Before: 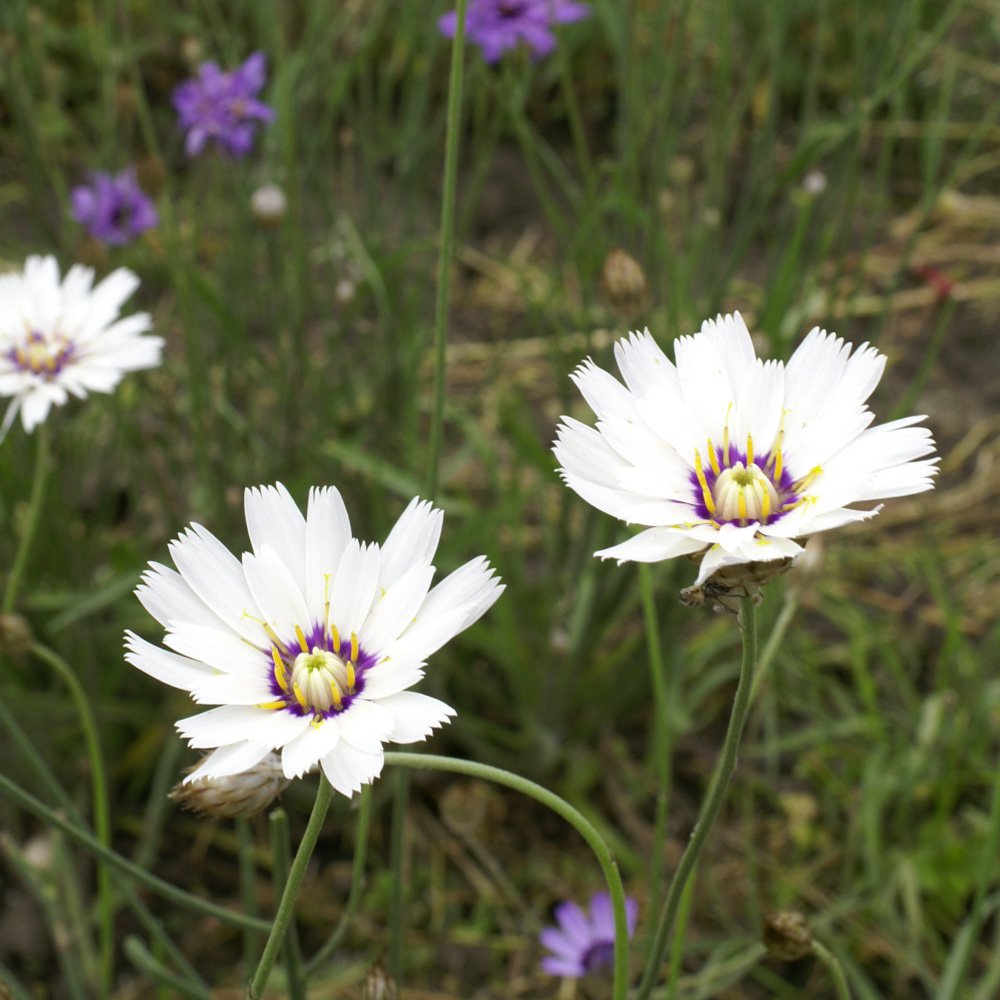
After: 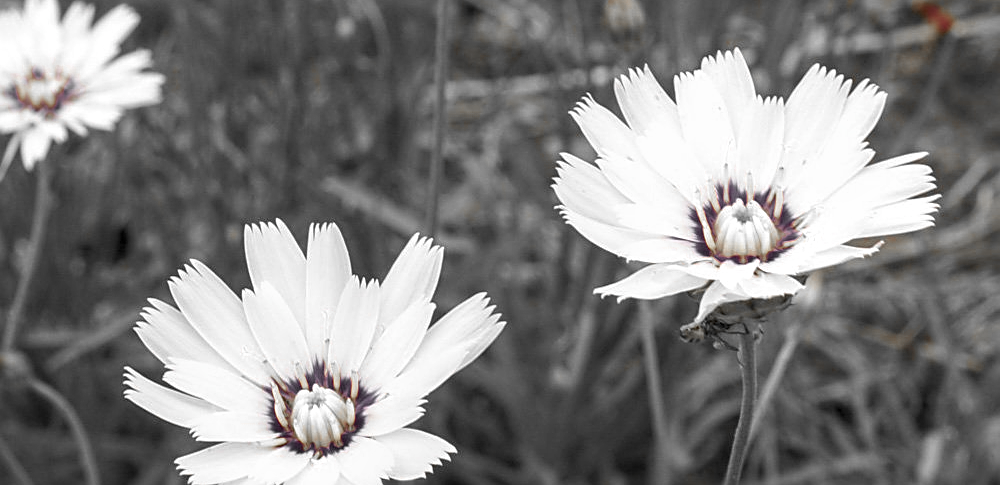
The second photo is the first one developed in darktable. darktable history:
crop and rotate: top 26.361%, bottom 25.095%
color zones: curves: ch0 [(0, 0.497) (0.096, 0.361) (0.221, 0.538) (0.429, 0.5) (0.571, 0.5) (0.714, 0.5) (0.857, 0.5) (1, 0.497)]; ch1 [(0, 0.5) (0.143, 0.5) (0.257, -0.002) (0.429, 0.04) (0.571, -0.001) (0.714, -0.015) (0.857, 0.024) (1, 0.5)]
local contrast: on, module defaults
sharpen: on, module defaults
